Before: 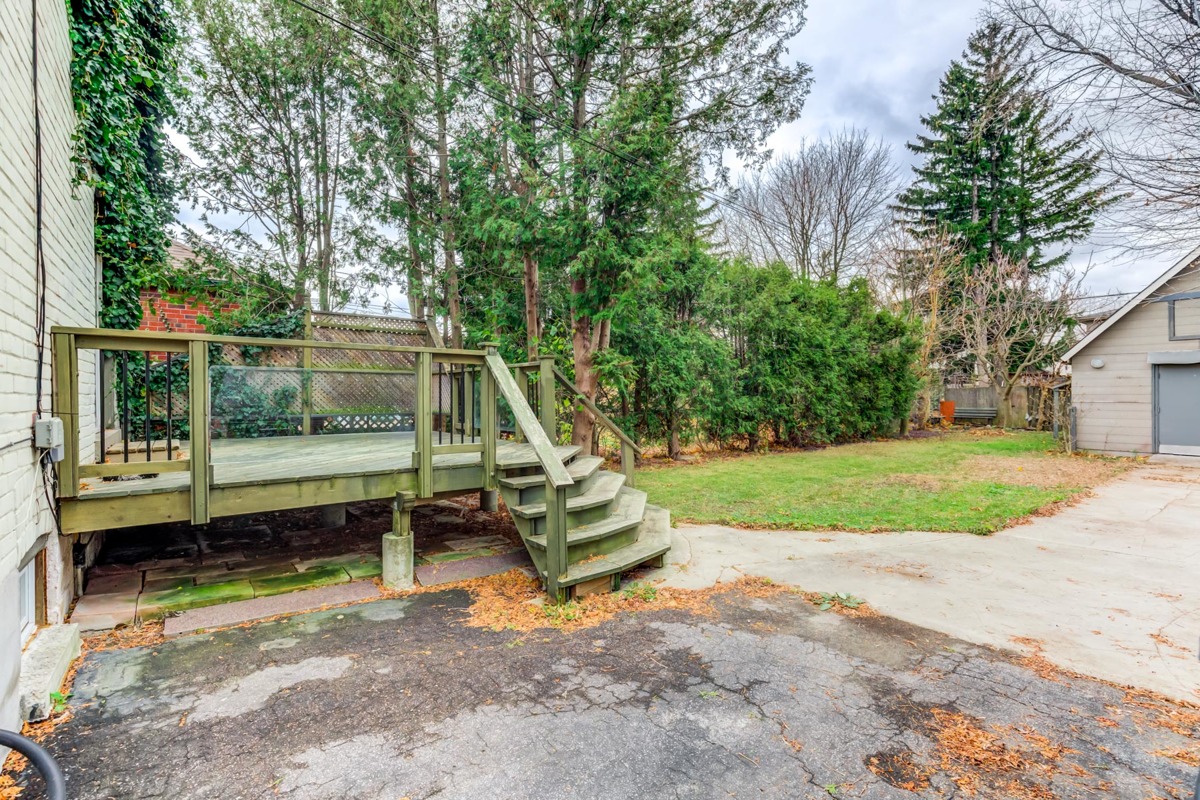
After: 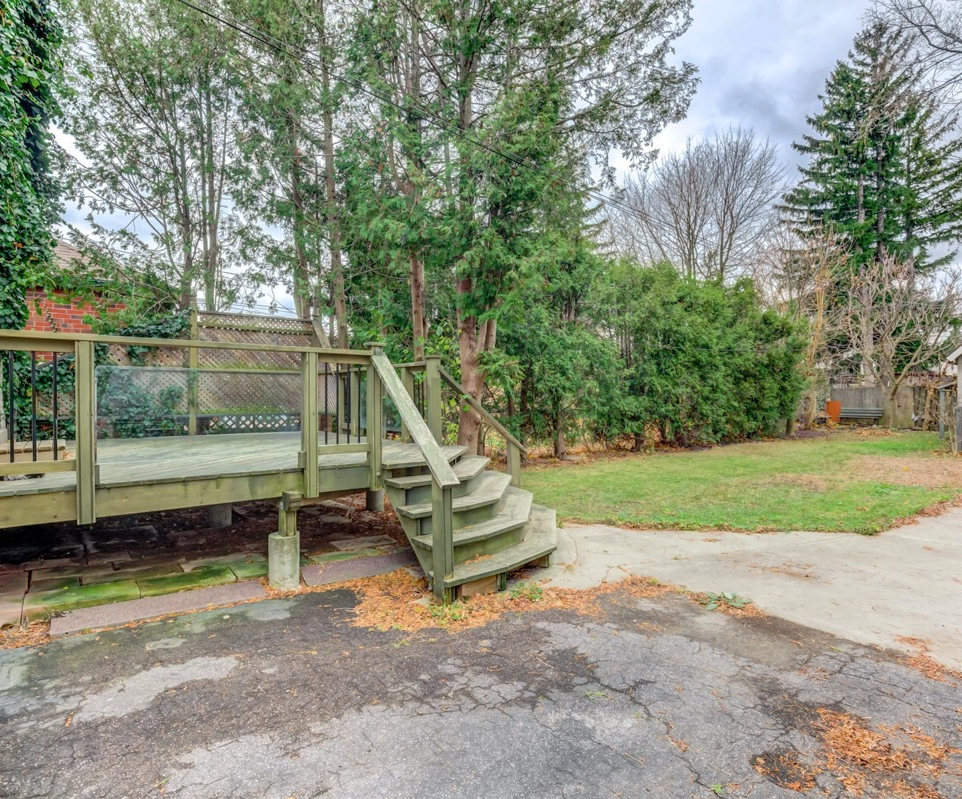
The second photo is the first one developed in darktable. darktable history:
crop and rotate: left 9.563%, right 10.225%
tone curve: curves: ch0 [(0, 0) (0.045, 0.074) (0.883, 0.858) (1, 1)]; ch1 [(0, 0) (0.149, 0.074) (0.379, 0.327) (0.427, 0.401) (0.489, 0.479) (0.505, 0.515) (0.537, 0.573) (0.563, 0.599) (1, 1)]; ch2 [(0, 0) (0.307, 0.298) (0.388, 0.375) (0.443, 0.456) (0.485, 0.492) (1, 1)], preserve colors none
